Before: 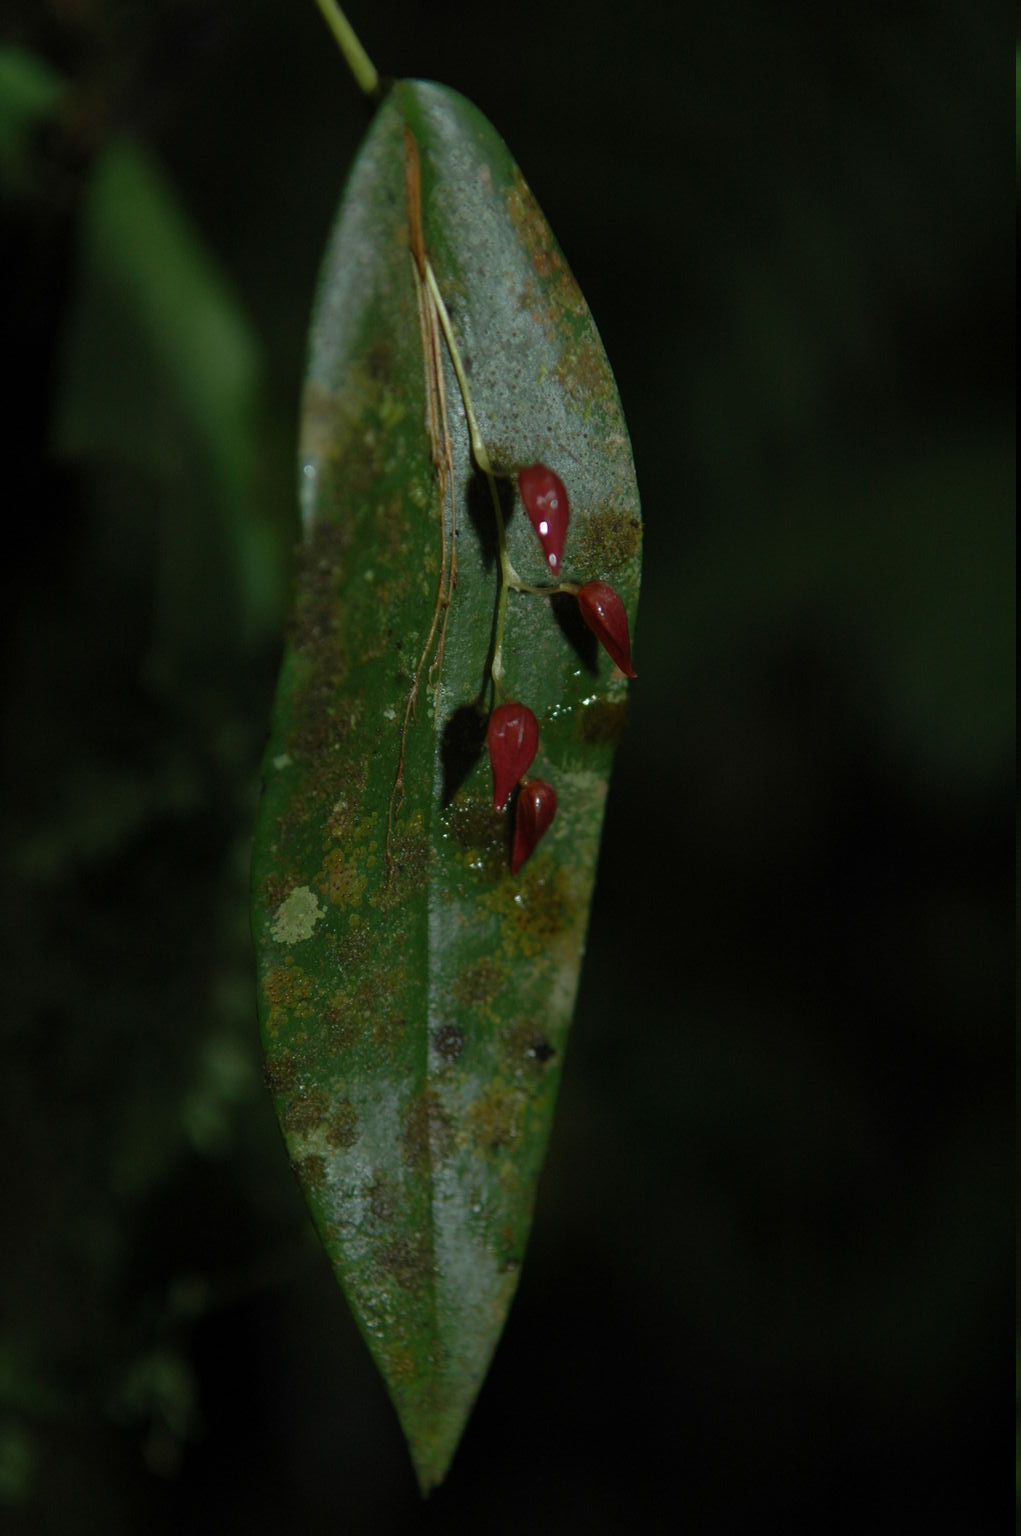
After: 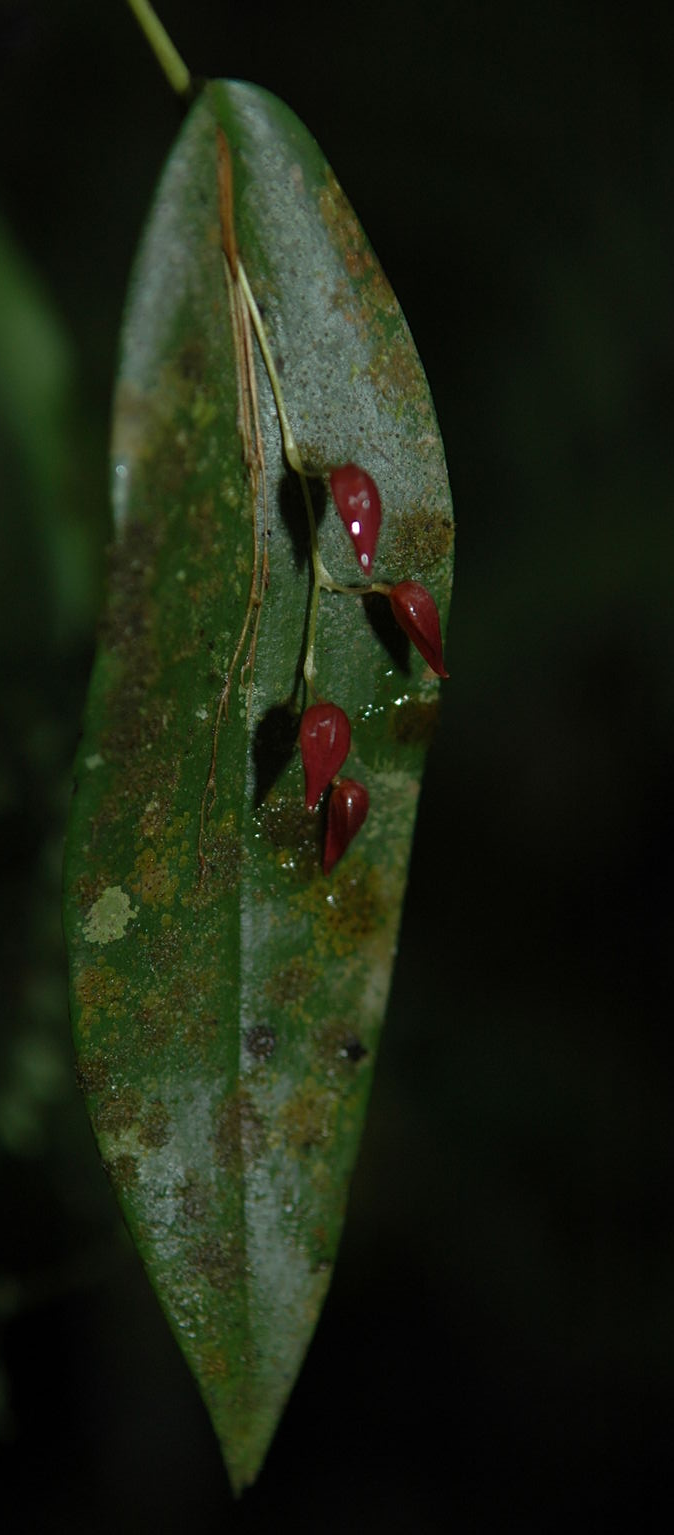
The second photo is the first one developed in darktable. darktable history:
sharpen: amount 0.2
crop and rotate: left 18.442%, right 15.508%
